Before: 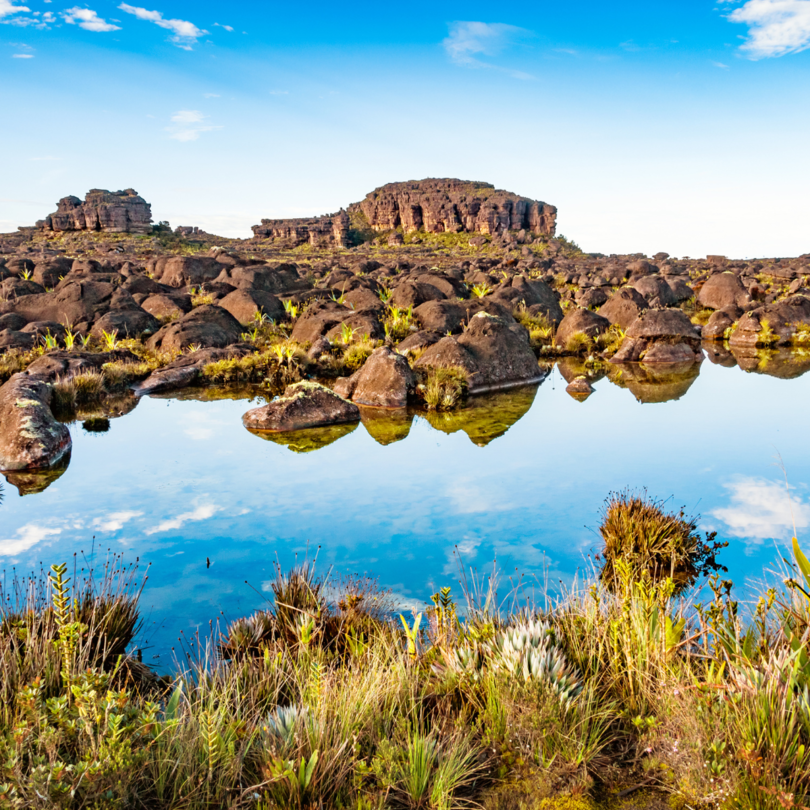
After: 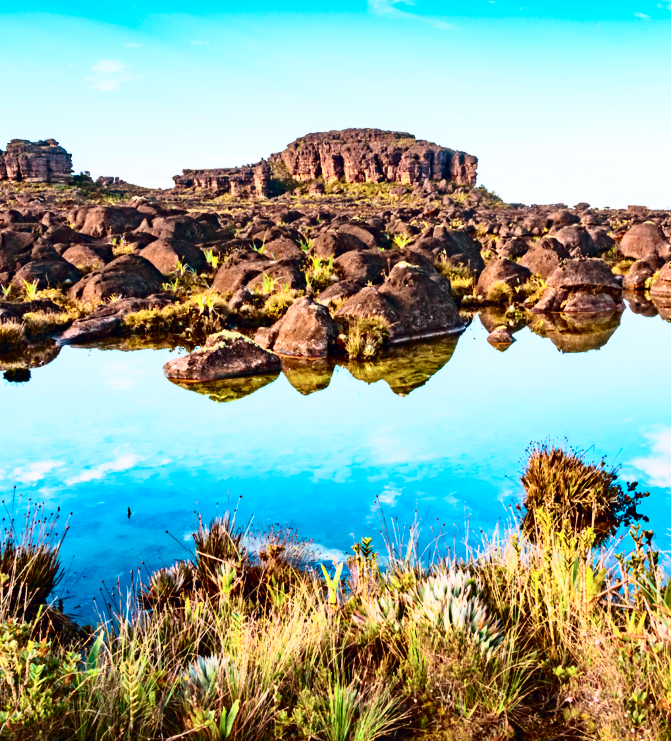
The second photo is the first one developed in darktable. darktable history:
tone curve: curves: ch0 [(0, 0) (0.236, 0.124) (0.373, 0.304) (0.542, 0.593) (0.737, 0.873) (1, 1)]; ch1 [(0, 0) (0.399, 0.328) (0.488, 0.484) (0.598, 0.624) (1, 1)]; ch2 [(0, 0) (0.448, 0.405) (0.523, 0.511) (0.592, 0.59) (1, 1)], color space Lab, independent channels, preserve colors none
crop: left 9.807%, top 6.259%, right 7.334%, bottom 2.177%
color balance: on, module defaults
